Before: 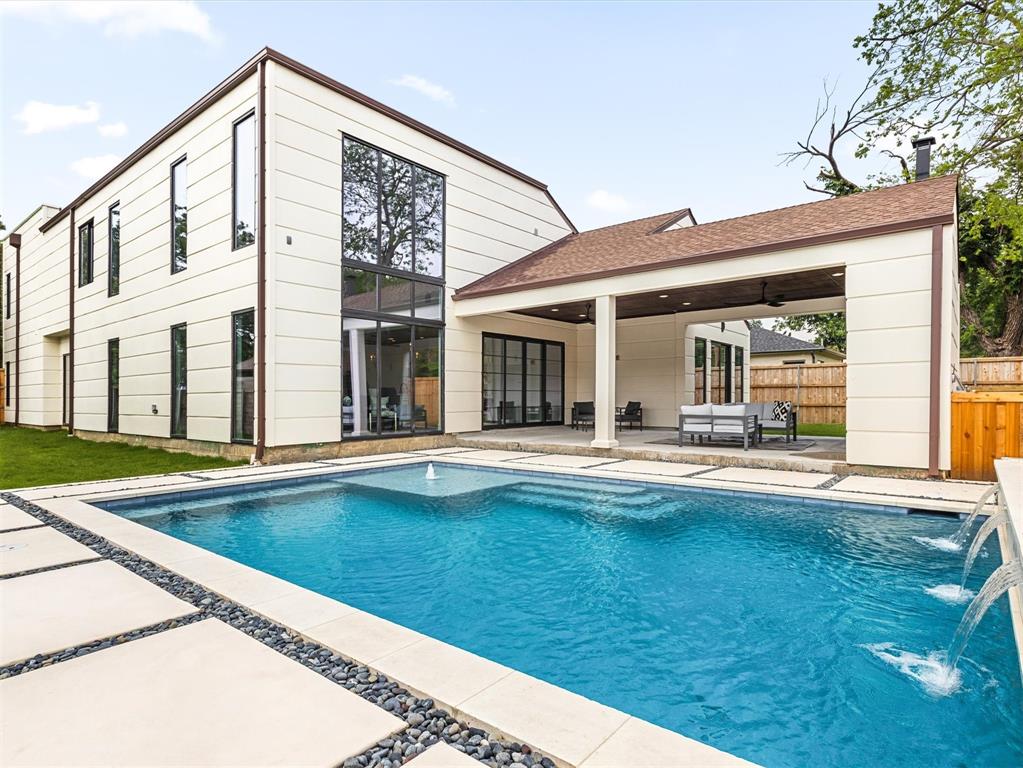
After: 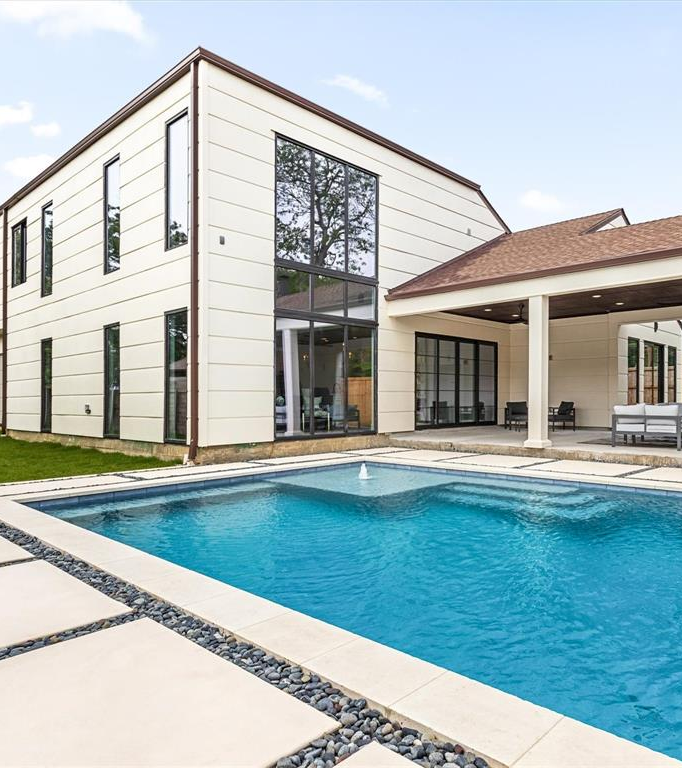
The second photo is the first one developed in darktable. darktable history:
crop and rotate: left 6.617%, right 26.717%
exposure: black level correction 0.001, compensate highlight preservation false
